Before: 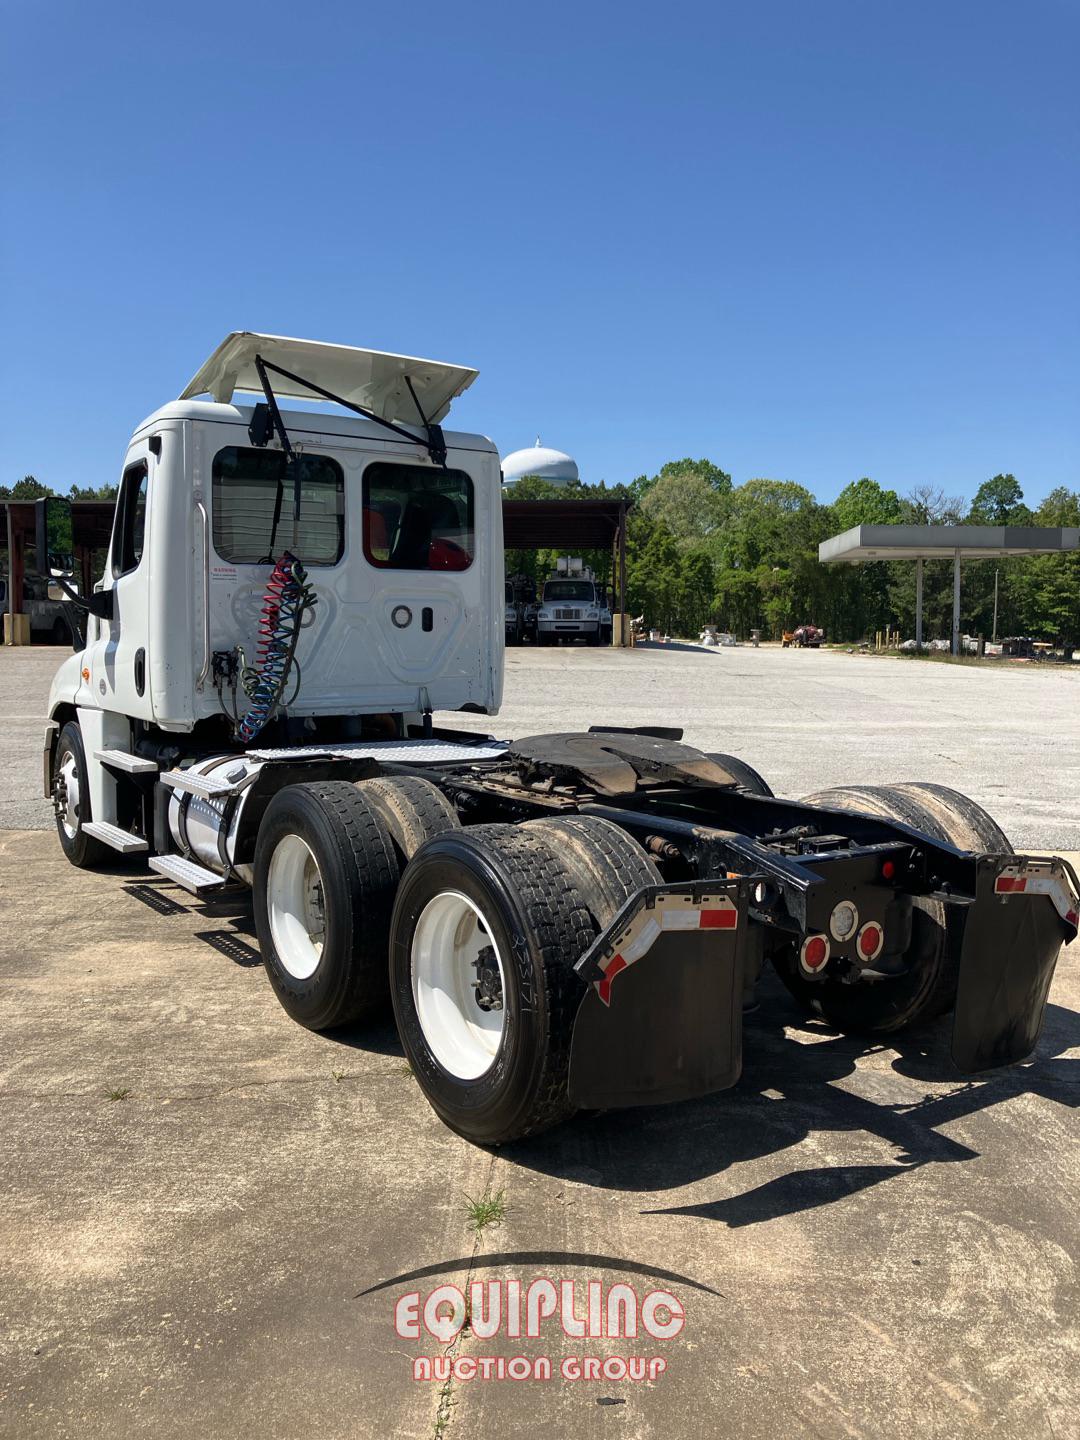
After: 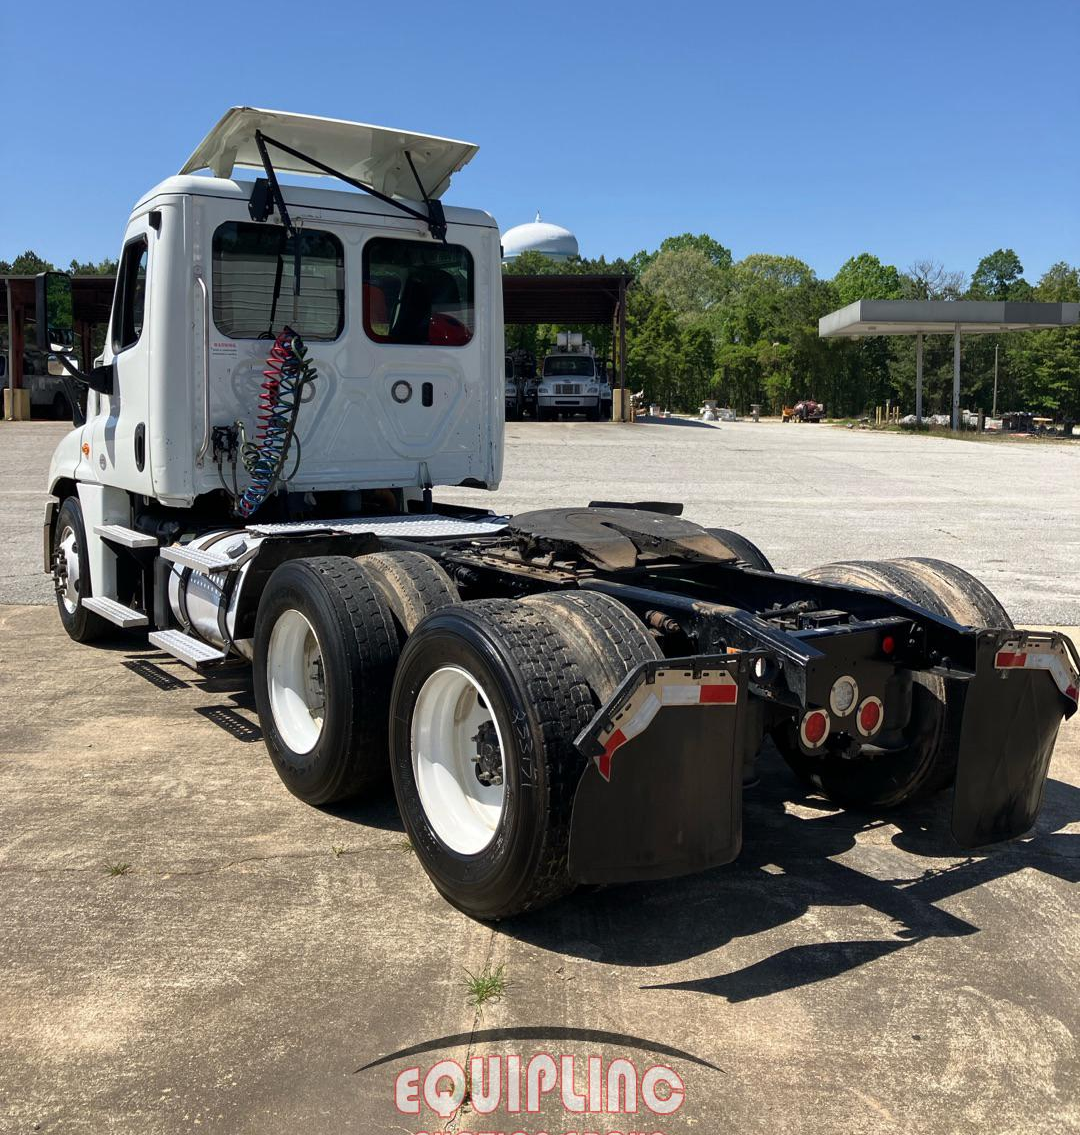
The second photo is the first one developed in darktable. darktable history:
crop and rotate: top 15.691%, bottom 5.424%
